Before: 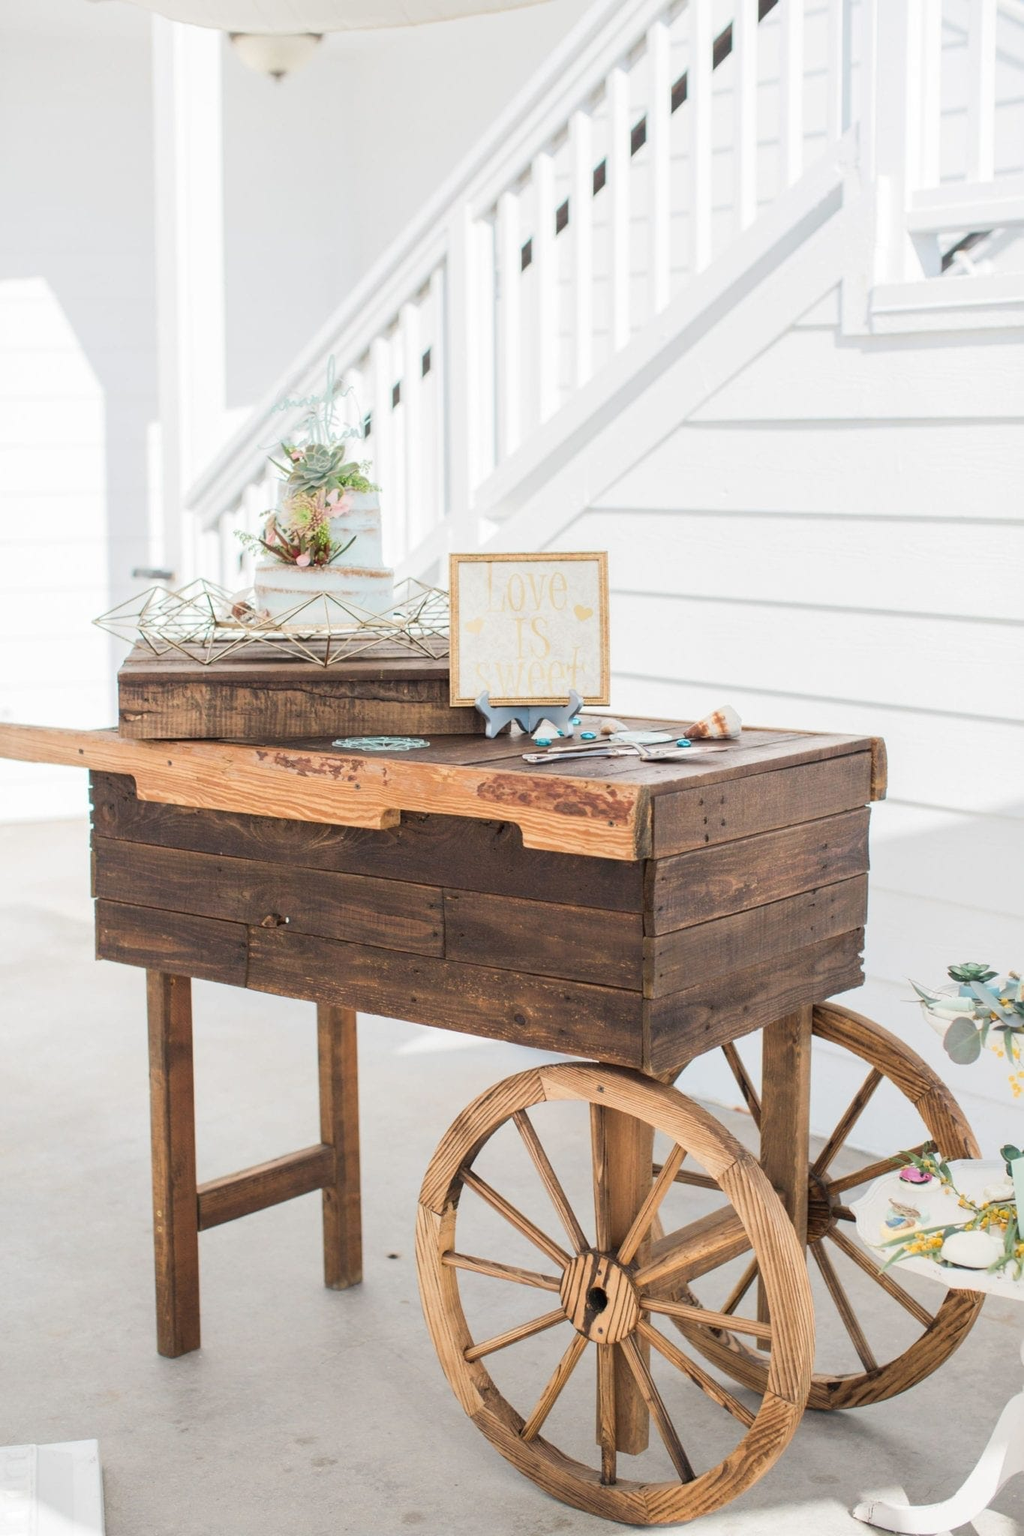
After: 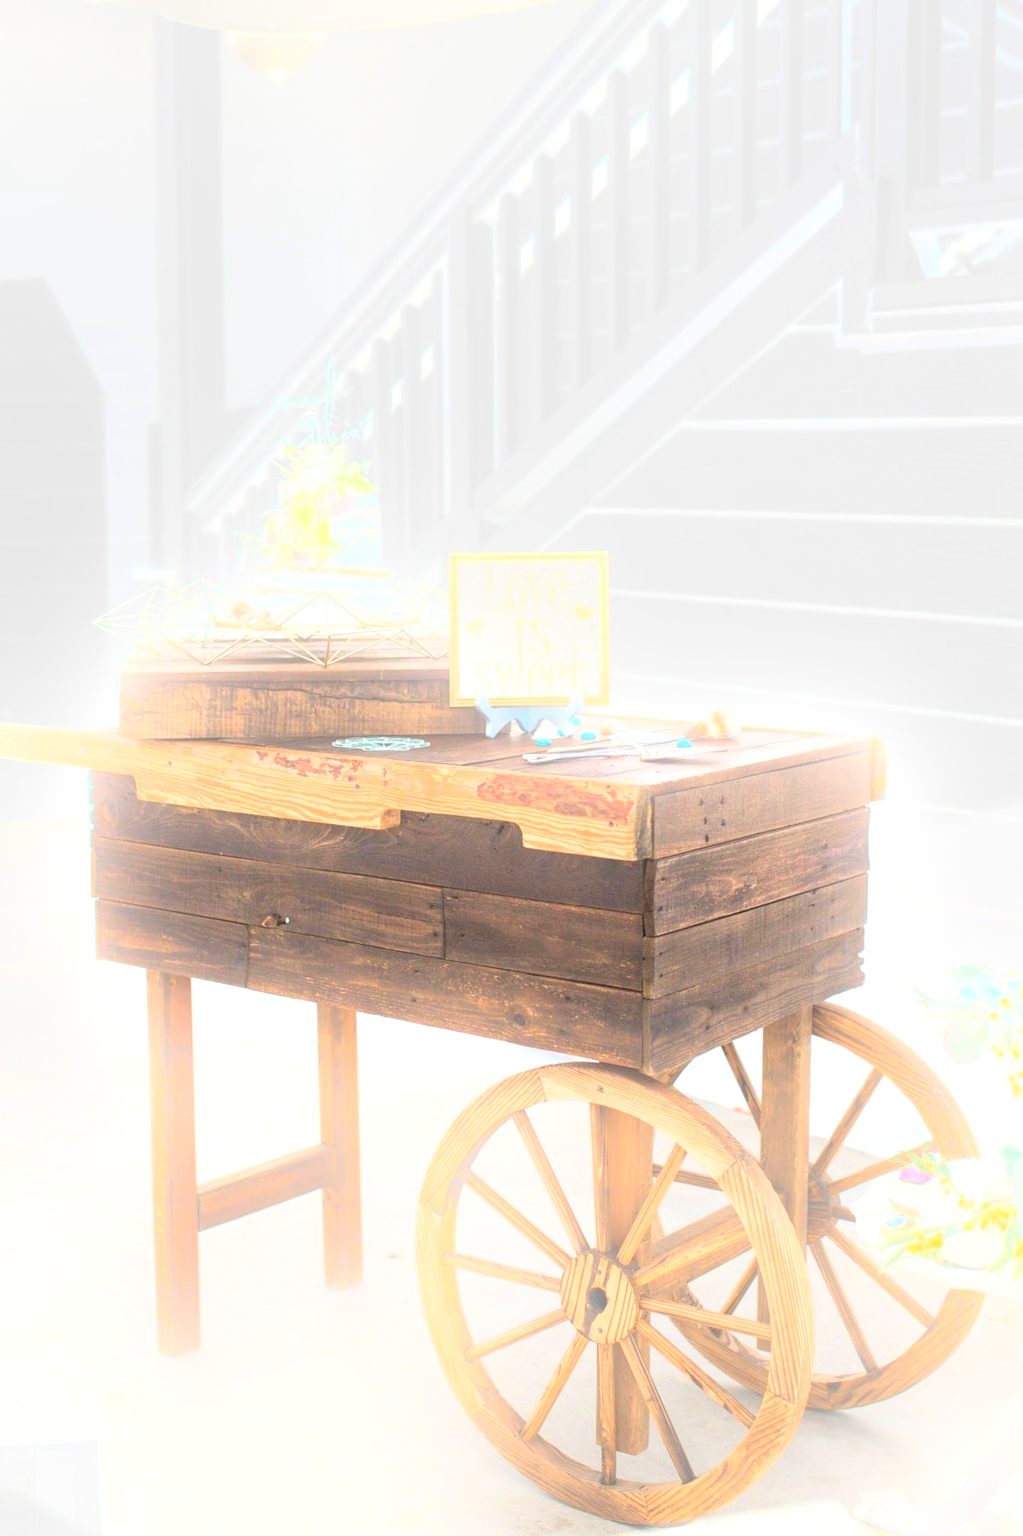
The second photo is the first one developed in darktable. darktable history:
bloom: on, module defaults
tone equalizer: on, module defaults
exposure: exposure 0.7 EV, compensate highlight preservation false
